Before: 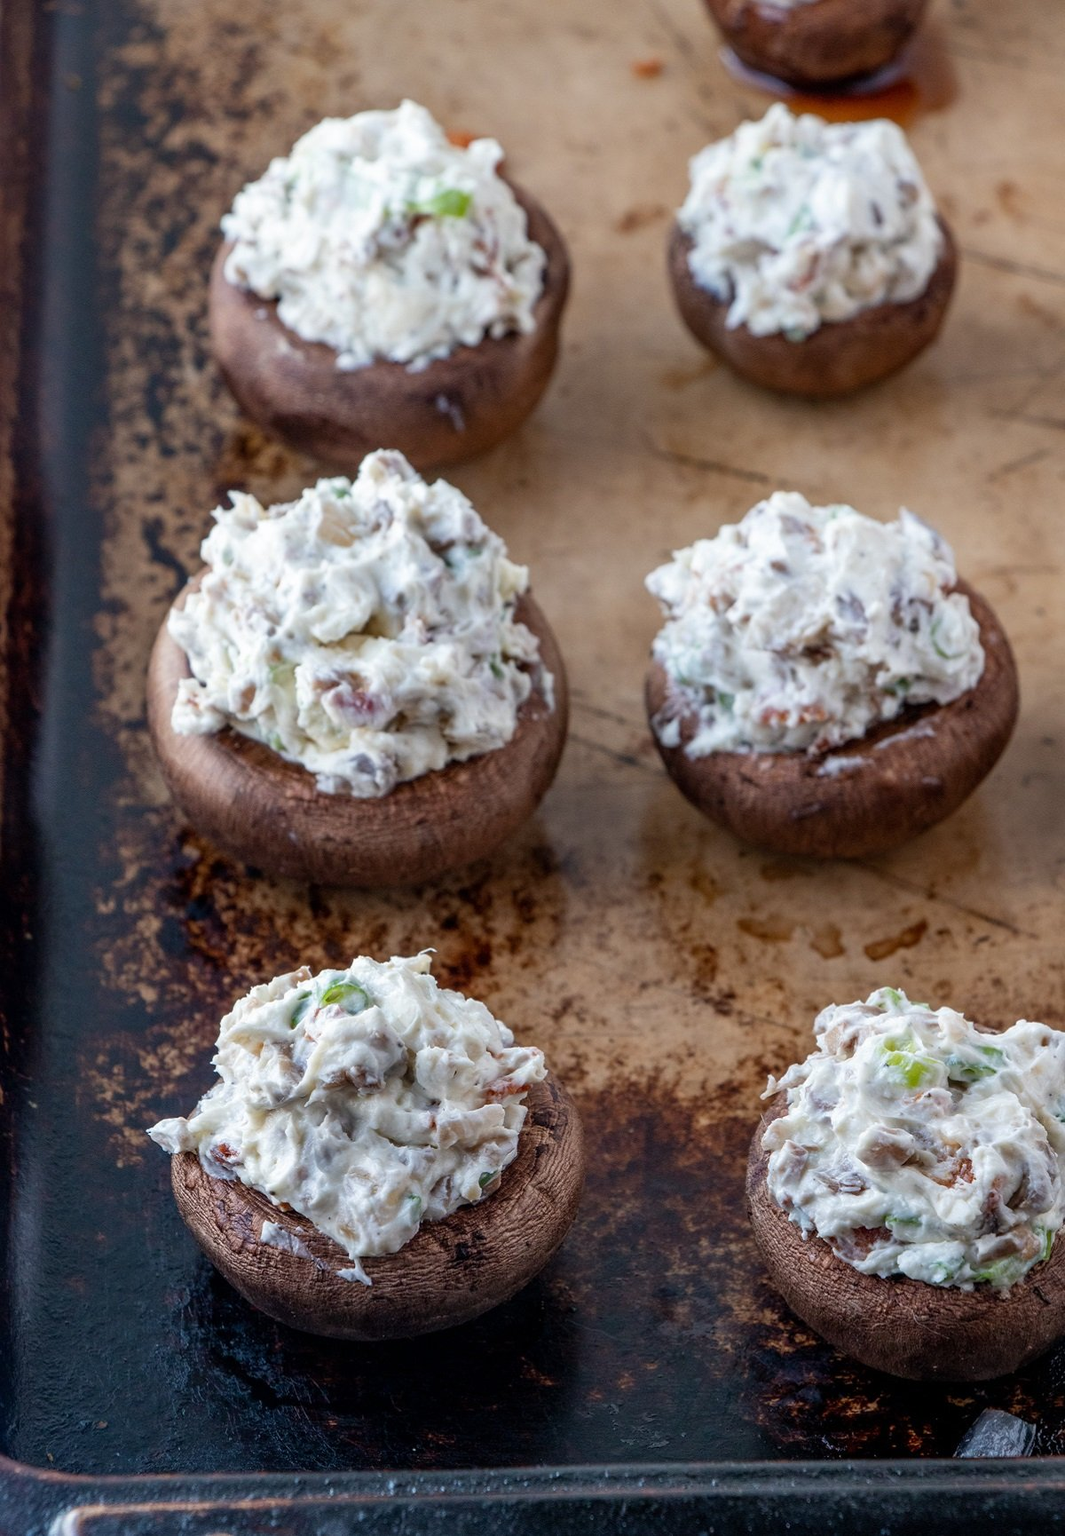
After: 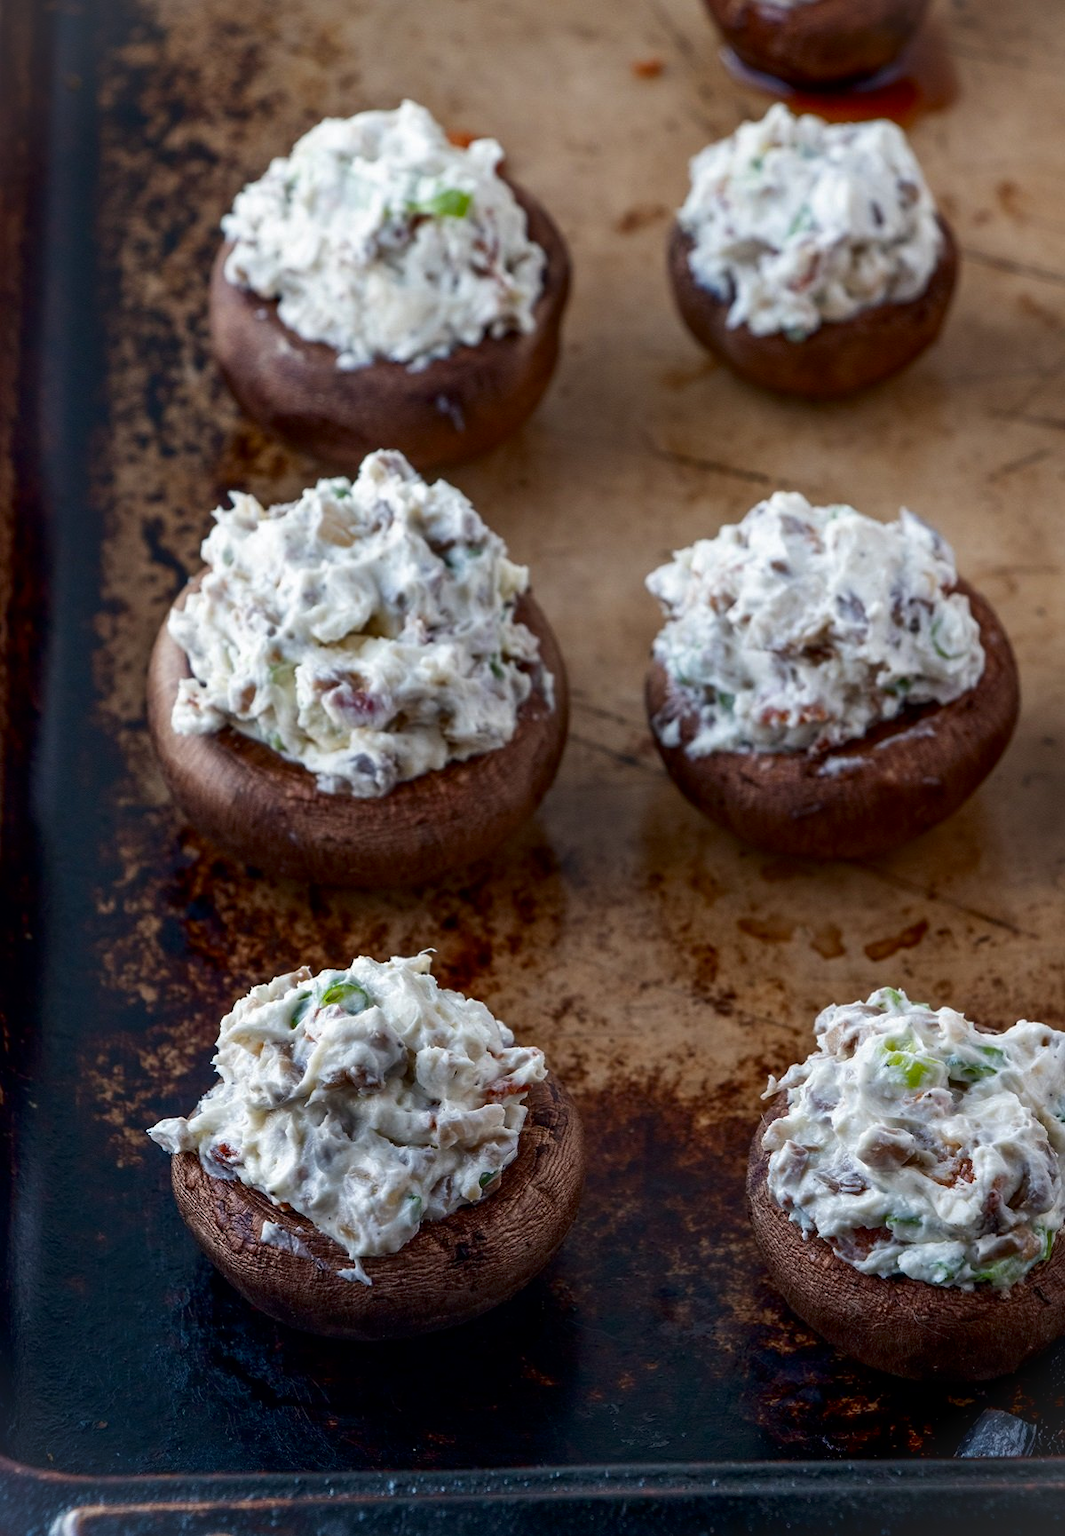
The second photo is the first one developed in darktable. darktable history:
contrast brightness saturation: brightness -0.2, saturation 0.08
tone equalizer: on, module defaults
vignetting: fall-off start 100%, brightness 0.05, saturation 0
